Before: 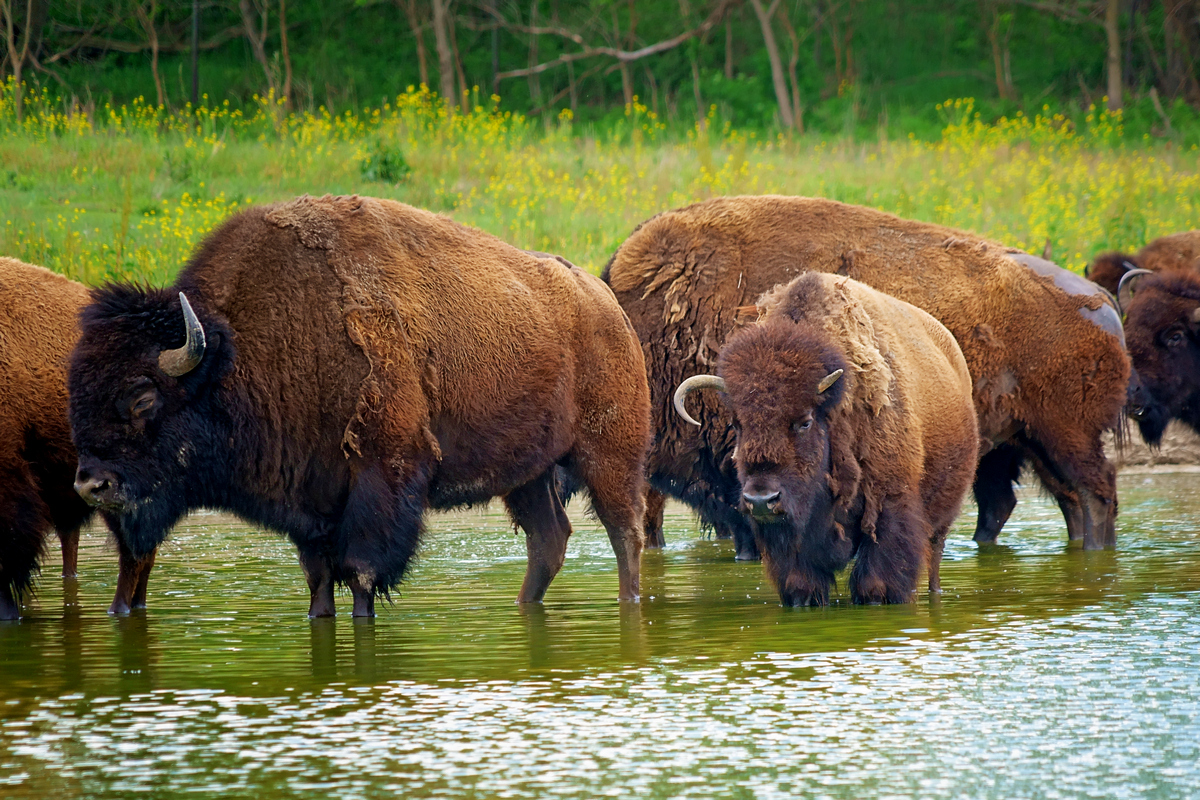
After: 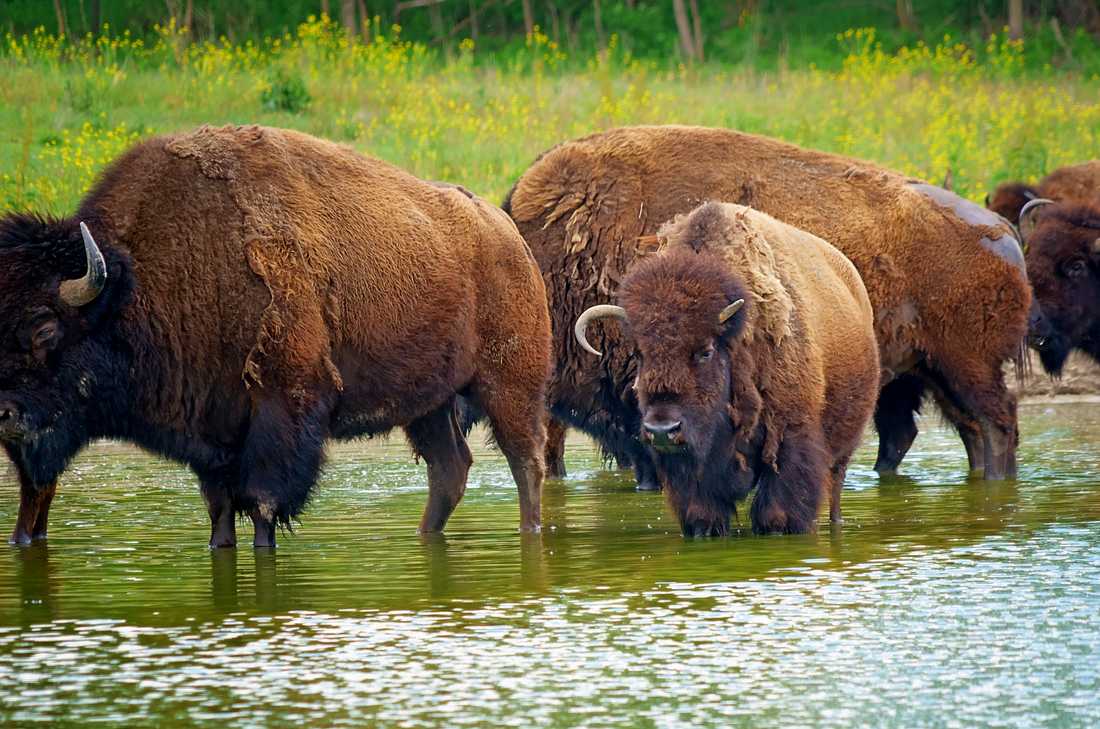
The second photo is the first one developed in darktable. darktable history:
crop and rotate: left 8.266%, top 8.862%
